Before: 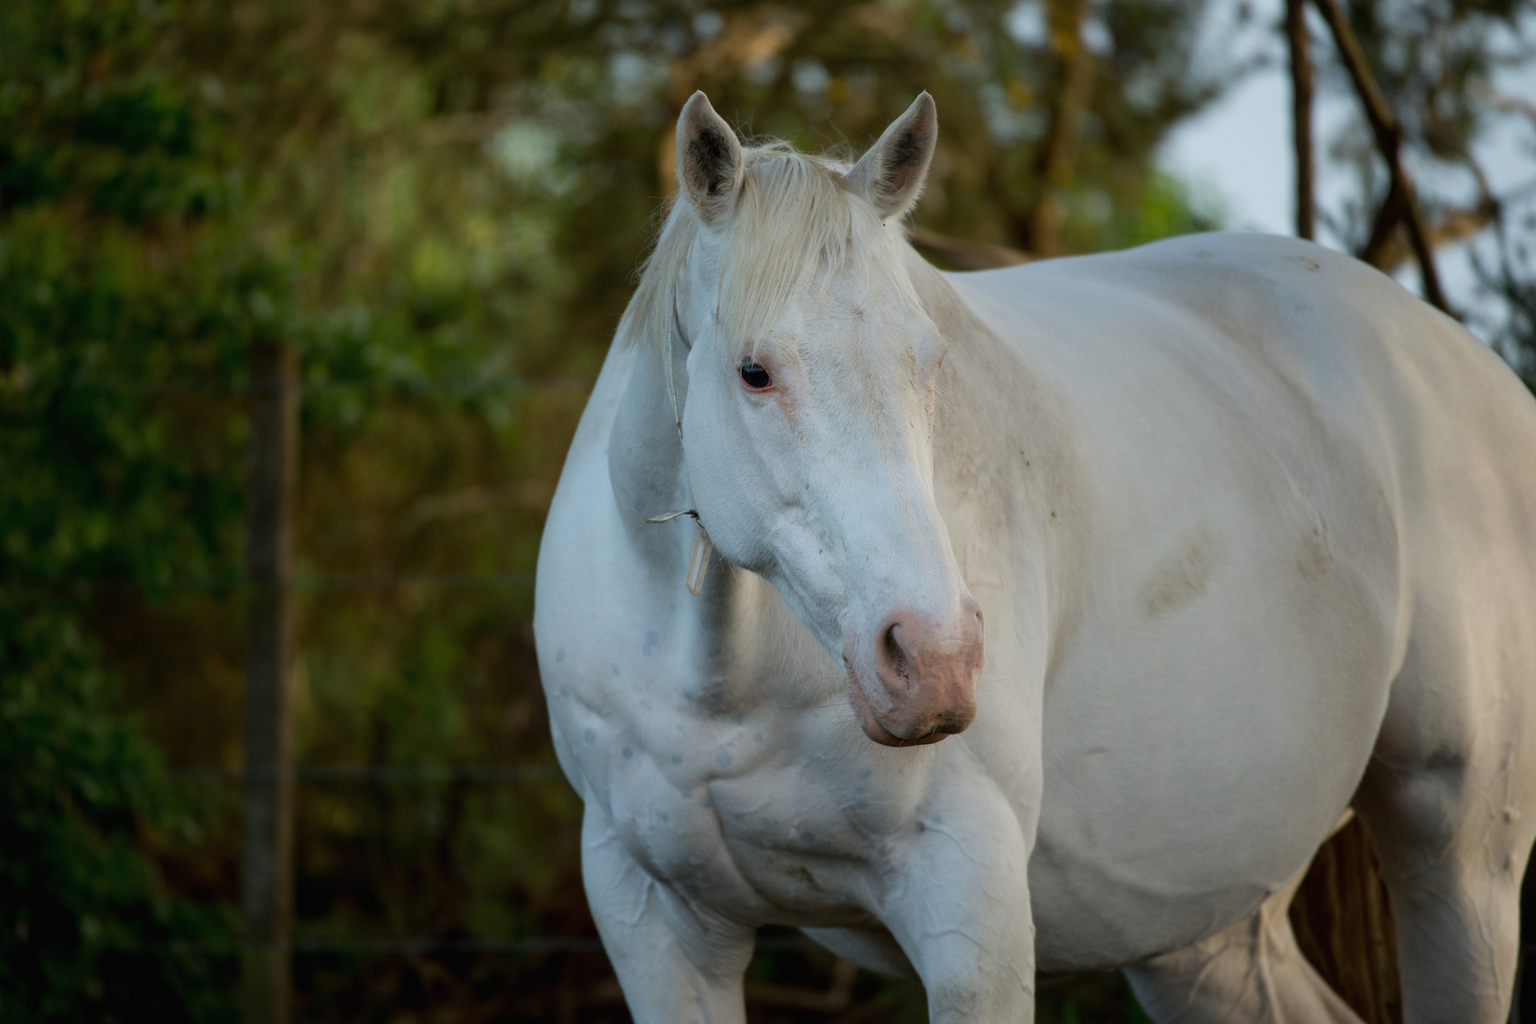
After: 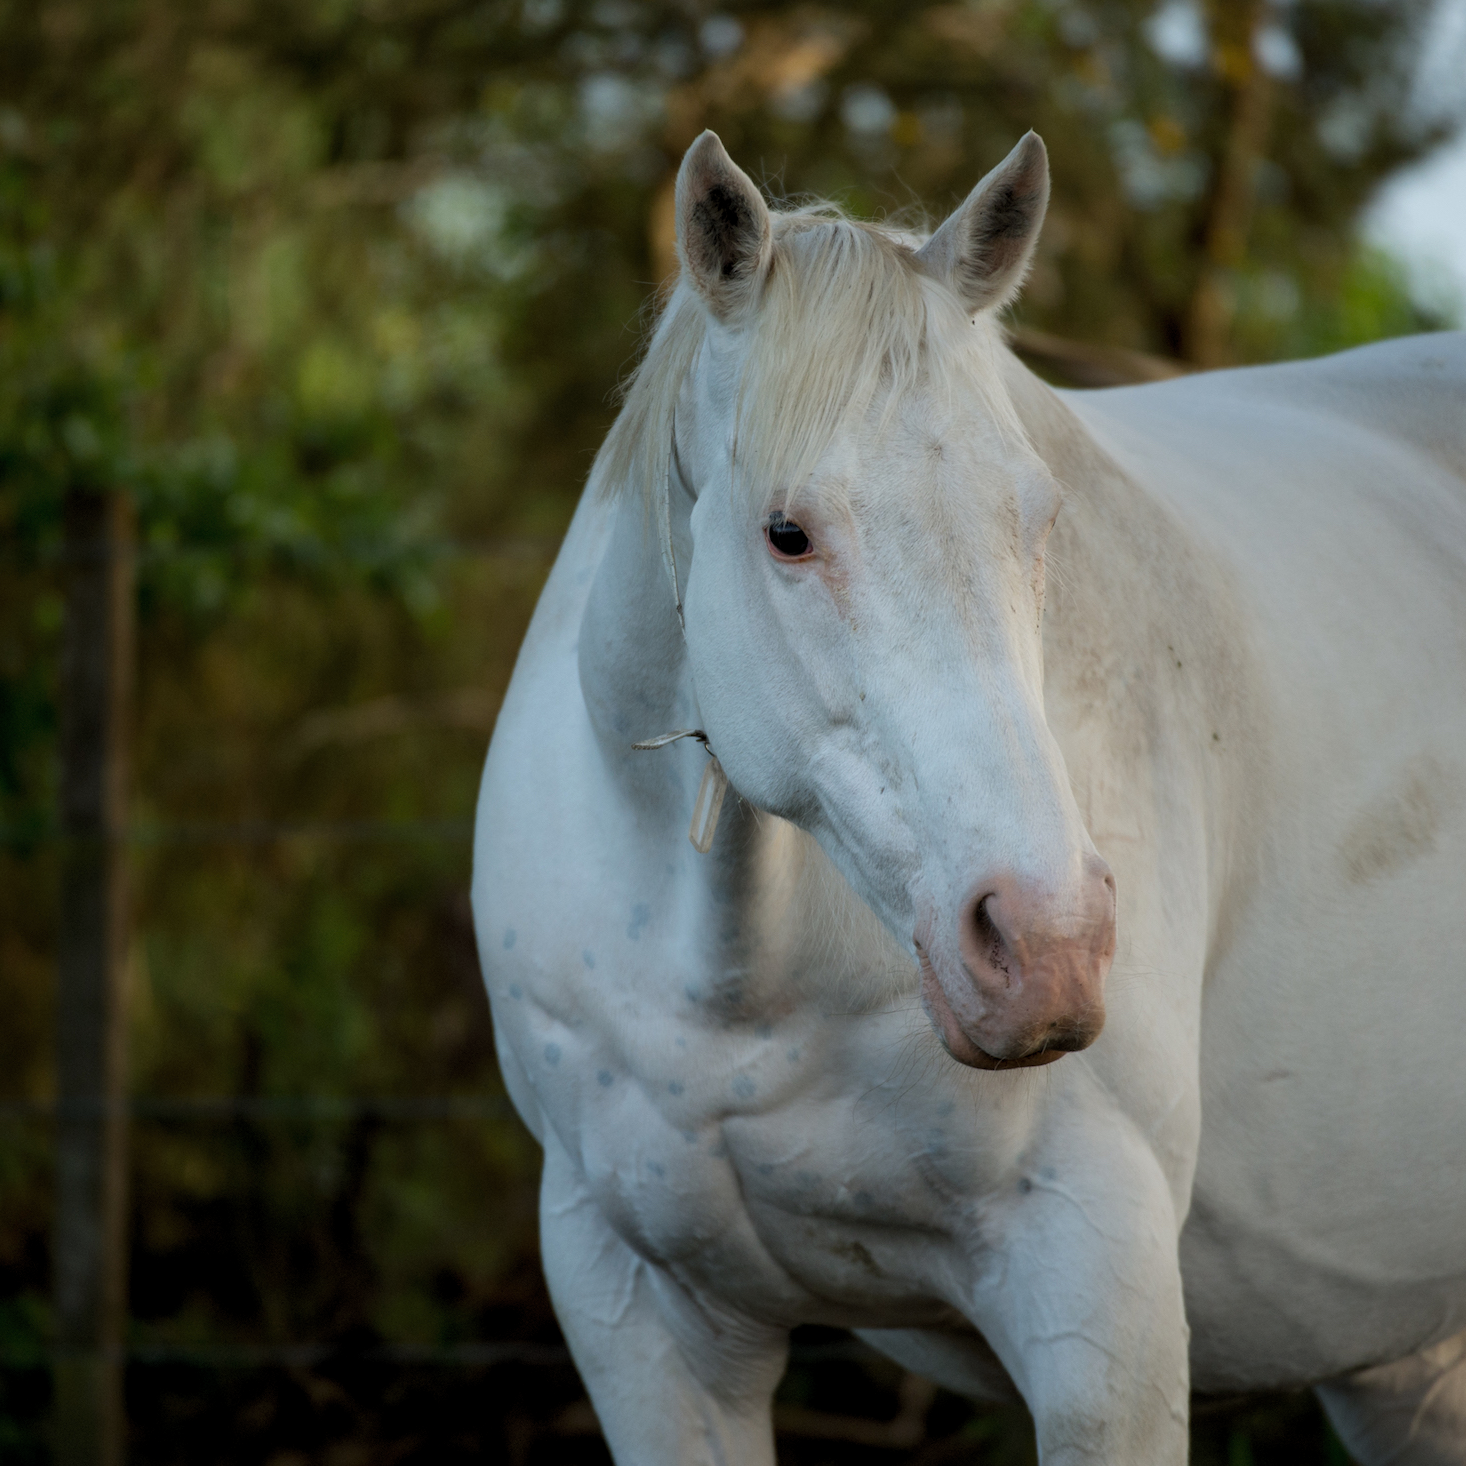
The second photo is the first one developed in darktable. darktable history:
levels: levels [0.026, 0.507, 0.987]
crop and rotate: left 13.342%, right 19.991%
